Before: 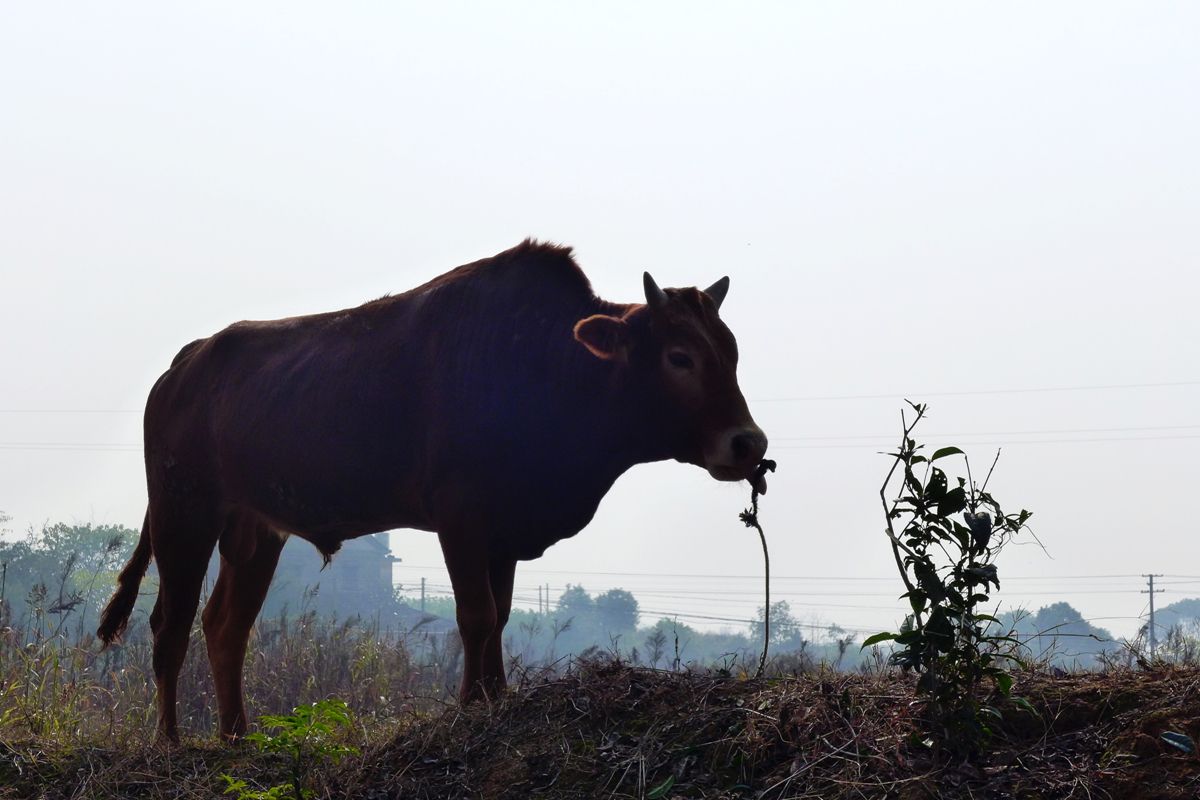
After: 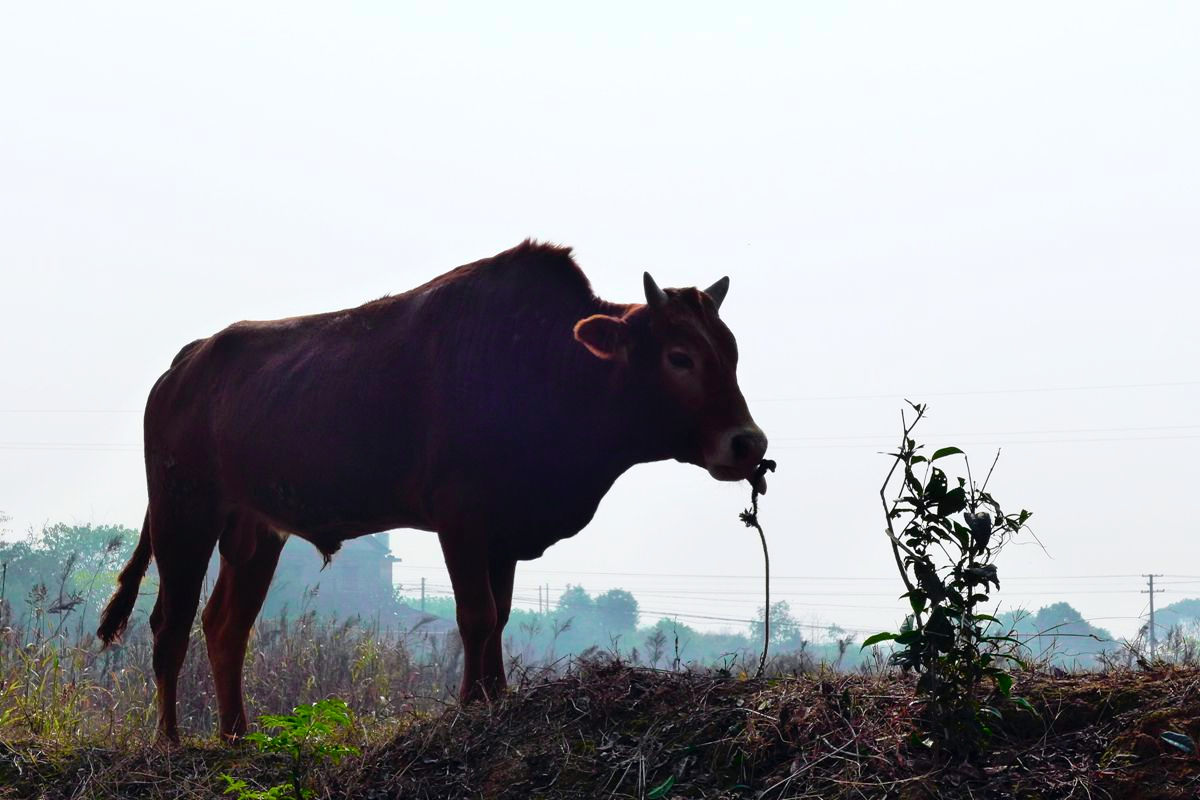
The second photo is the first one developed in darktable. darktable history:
tone curve: curves: ch0 [(0, 0) (0.051, 0.047) (0.102, 0.099) (0.228, 0.262) (0.446, 0.527) (0.695, 0.778) (0.908, 0.946) (1, 1)]; ch1 [(0, 0) (0.339, 0.298) (0.402, 0.363) (0.453, 0.413) (0.485, 0.469) (0.494, 0.493) (0.504, 0.501) (0.525, 0.533) (0.563, 0.591) (0.597, 0.631) (1, 1)]; ch2 [(0, 0) (0.48, 0.48) (0.504, 0.5) (0.539, 0.554) (0.59, 0.628) (0.642, 0.682) (0.824, 0.815) (1, 1)], color space Lab, independent channels, preserve colors none
